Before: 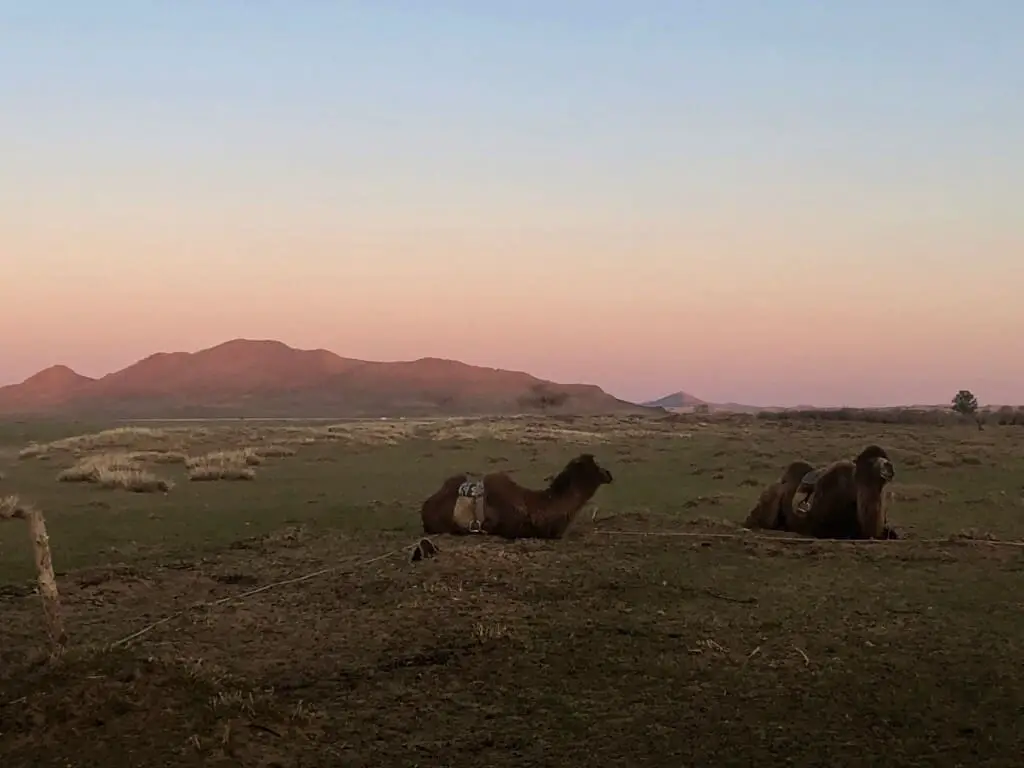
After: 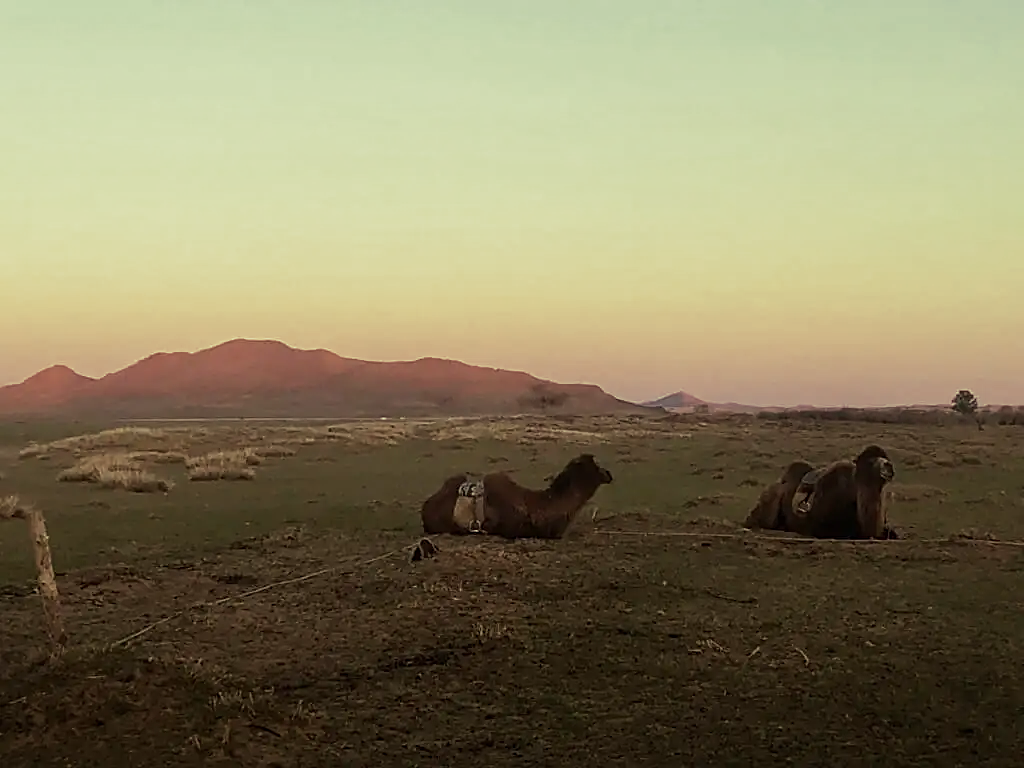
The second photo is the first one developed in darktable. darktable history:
white balance: red 1.029, blue 0.92
sharpen: on, module defaults
split-toning: shadows › hue 290.82°, shadows › saturation 0.34, highlights › saturation 0.38, balance 0, compress 50%
